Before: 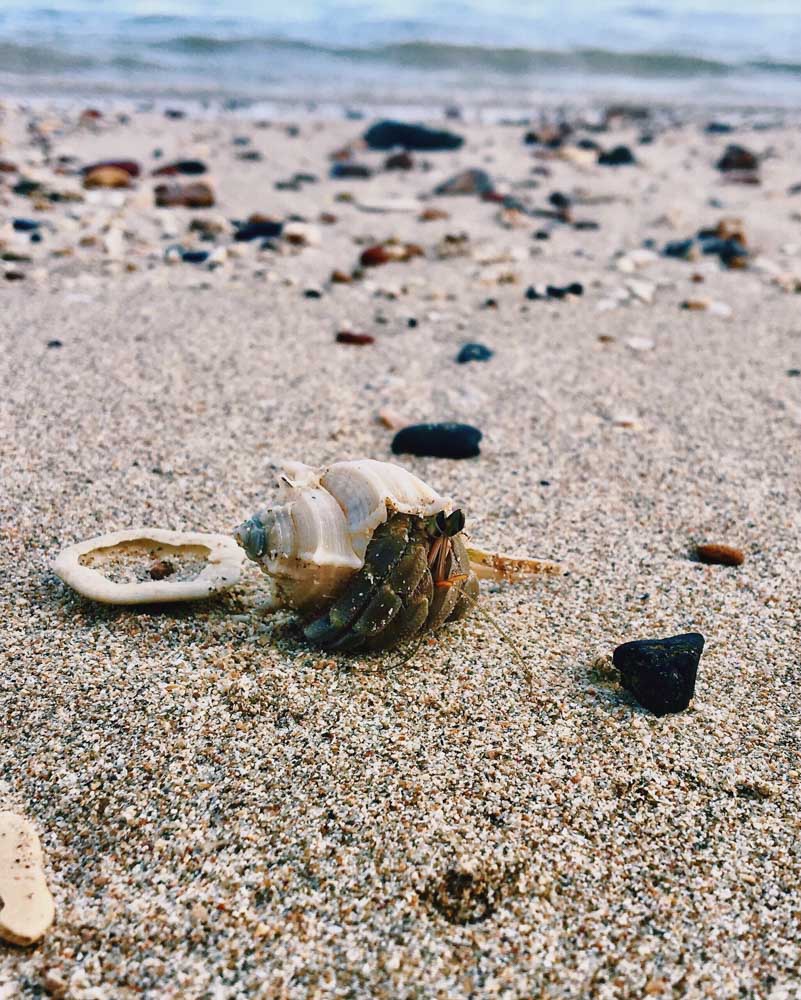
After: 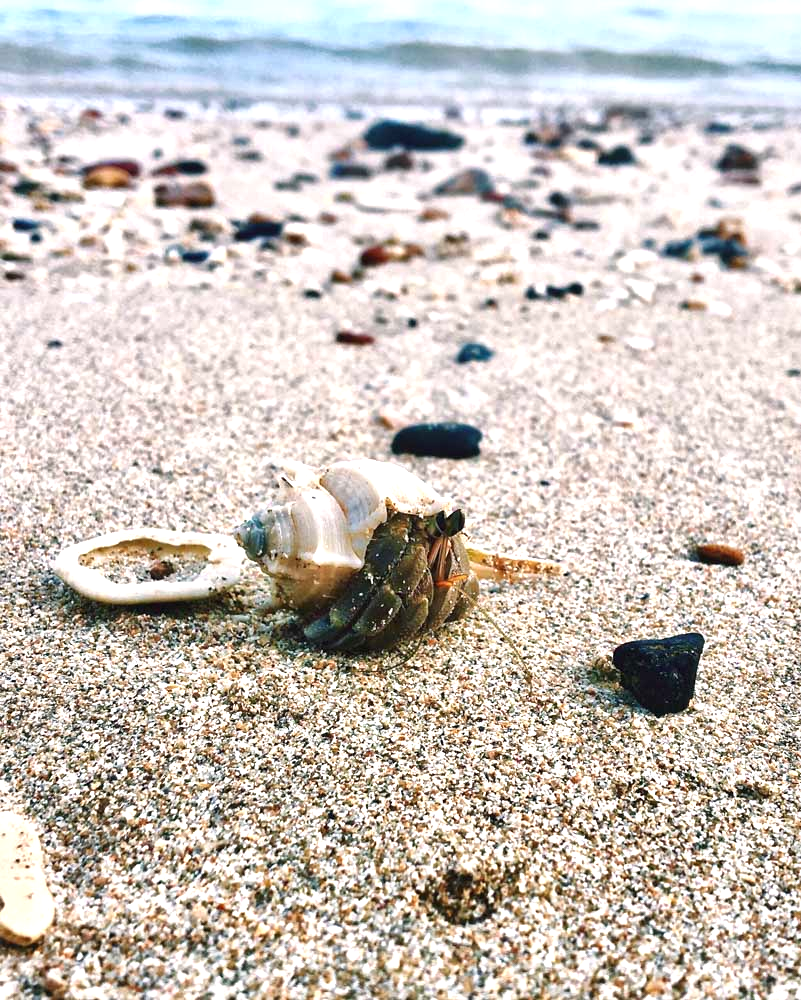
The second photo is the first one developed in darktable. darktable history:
local contrast: mode bilateral grid, contrast 20, coarseness 50, detail 130%, midtone range 0.2
exposure: black level correction 0, exposure 0.7 EV, compensate exposure bias true, compensate highlight preservation false
